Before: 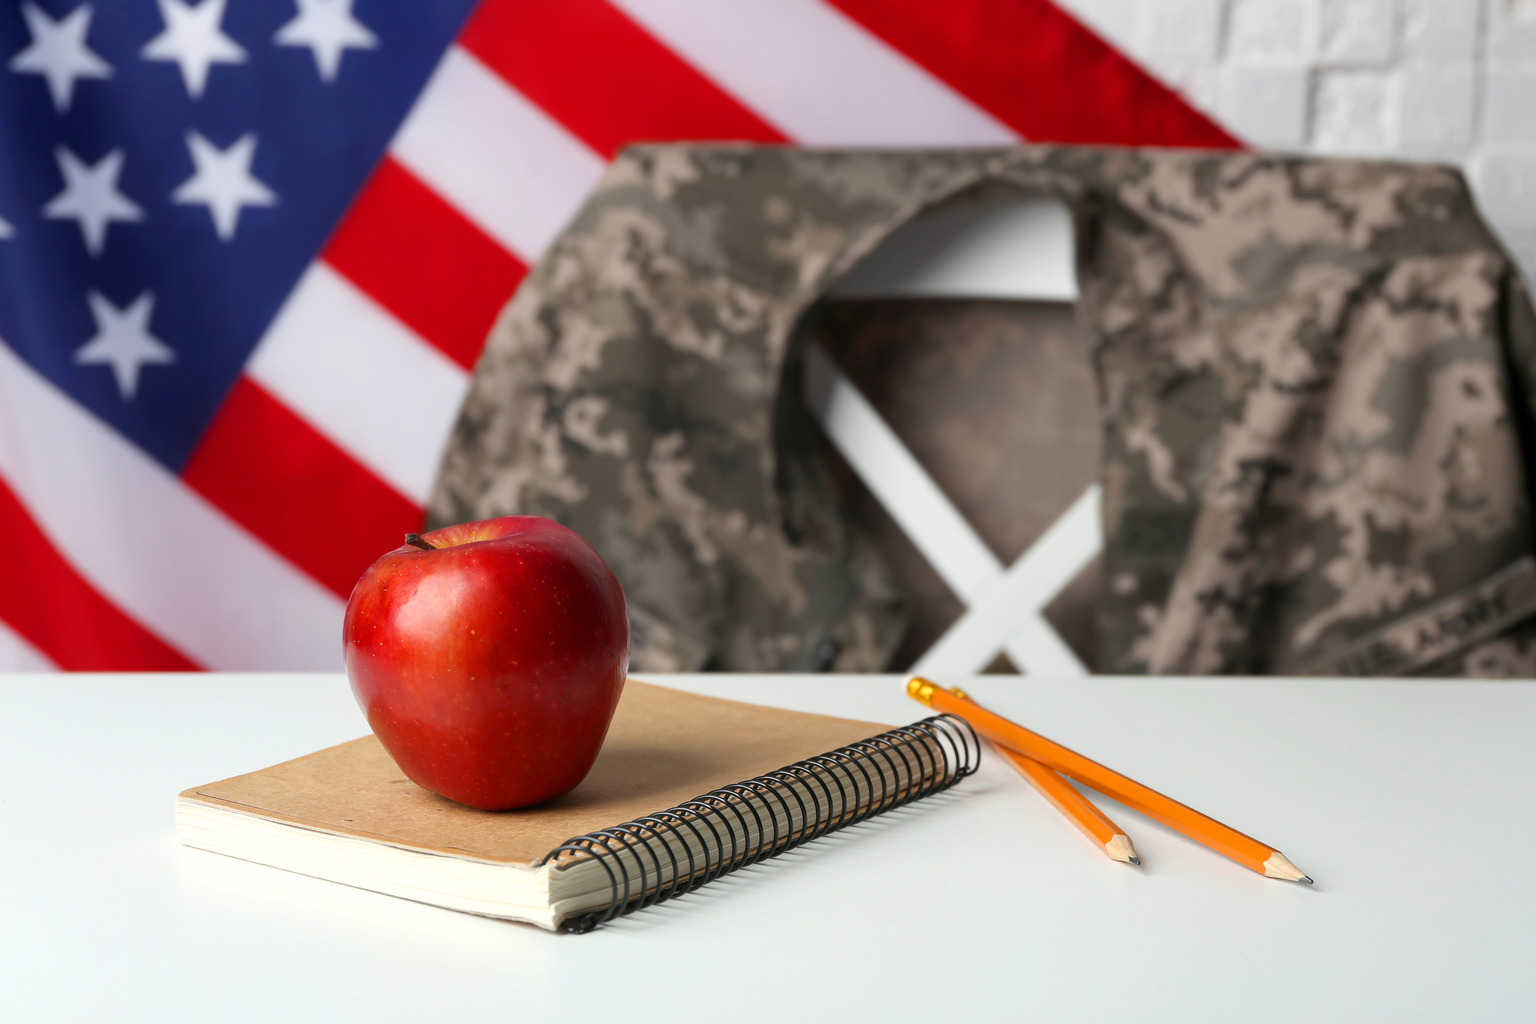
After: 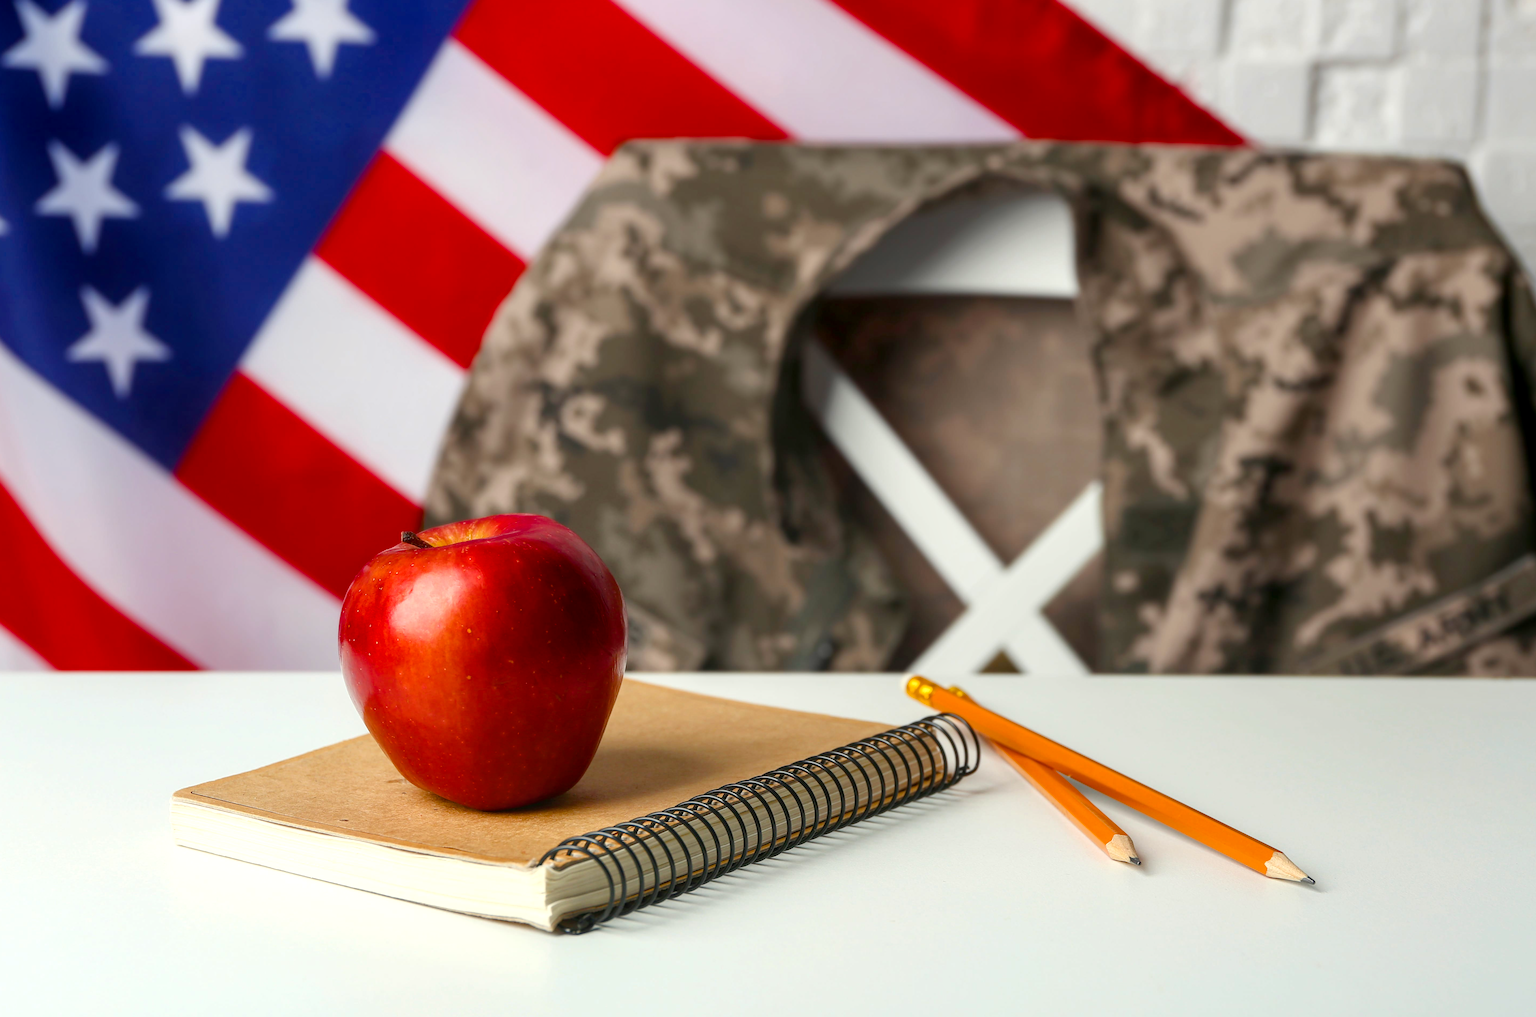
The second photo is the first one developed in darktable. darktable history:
contrast equalizer: y [[0.5, 0.5, 0.468, 0.5, 0.5, 0.5], [0.5 ×6], [0.5 ×6], [0 ×6], [0 ×6]]
local contrast: on, module defaults
crop: left 0.47%, top 0.585%, right 0.183%, bottom 0.667%
color balance rgb: highlights gain › luminance 6.06%, highlights gain › chroma 1.277%, highlights gain › hue 92.64°, perceptual saturation grading › global saturation 20%, perceptual saturation grading › highlights -25.069%, perceptual saturation grading › shadows 25.168%, global vibrance 32.361%
